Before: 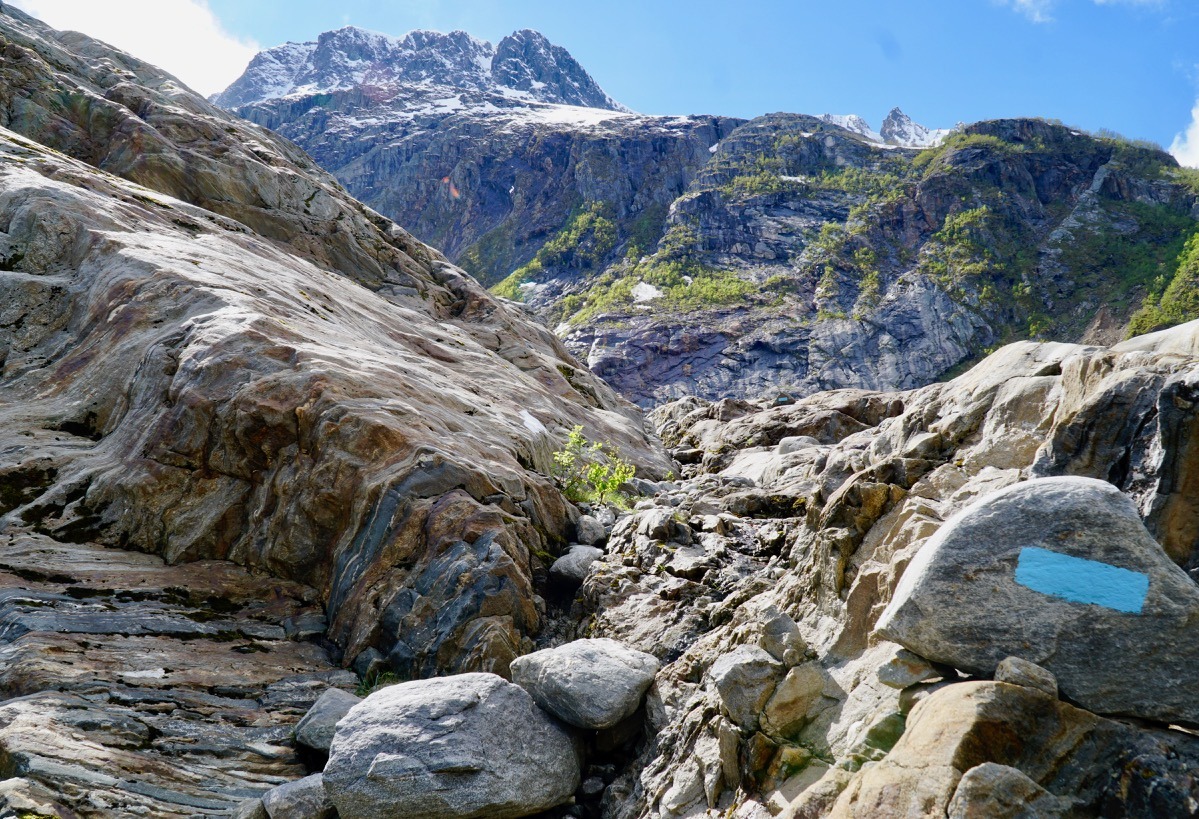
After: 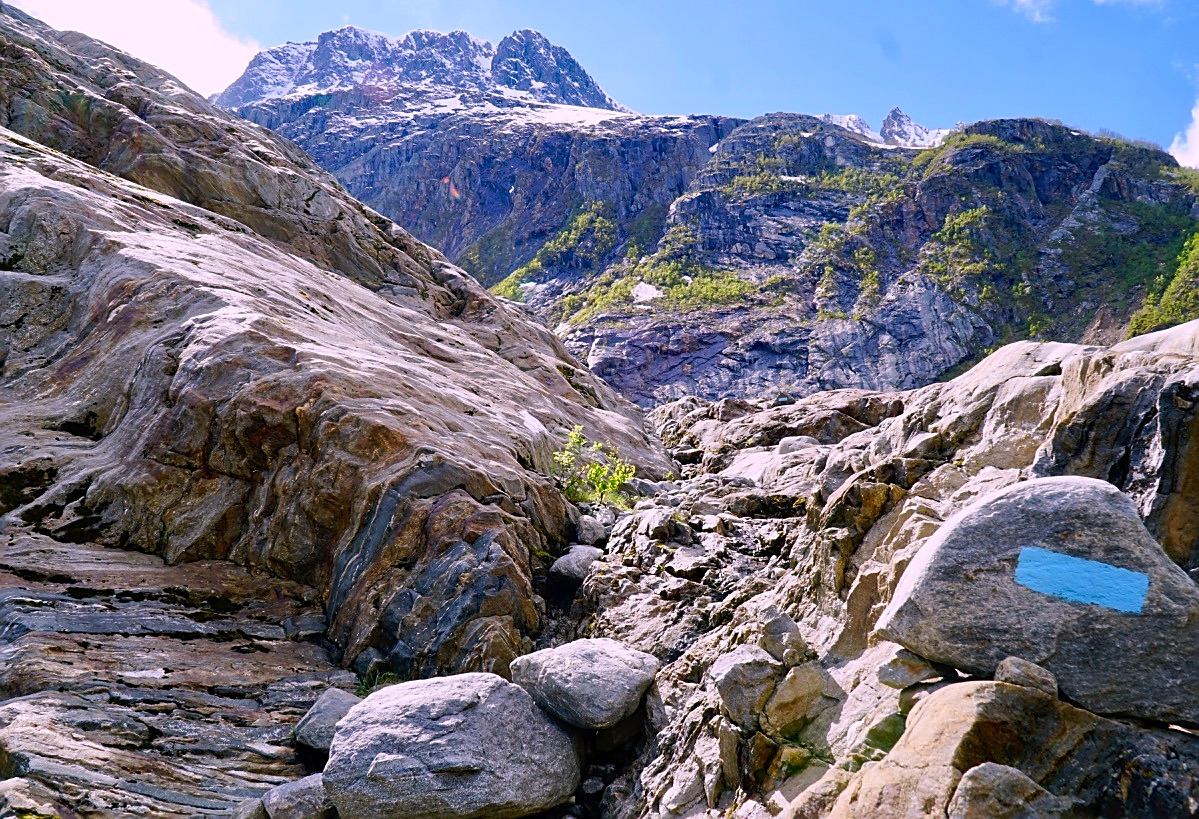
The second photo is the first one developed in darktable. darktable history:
color correction: highlights a* 7.34, highlights b* 4.37
contrast brightness saturation: saturation 0.18
white balance: red 1.004, blue 1.096
sharpen: on, module defaults
